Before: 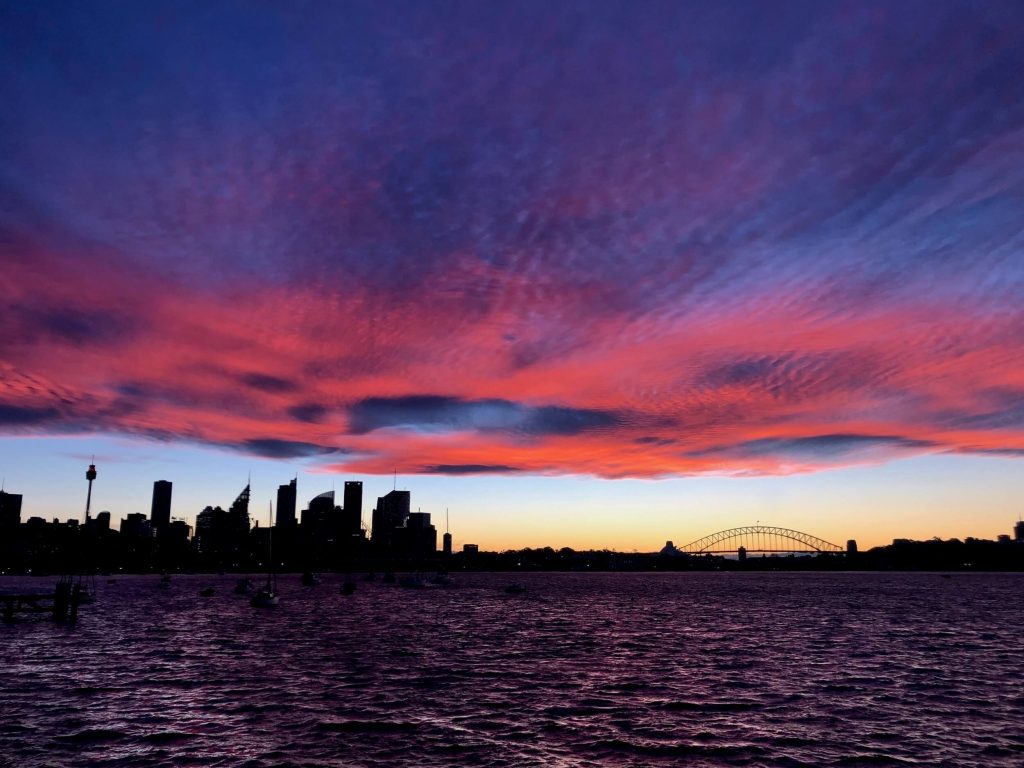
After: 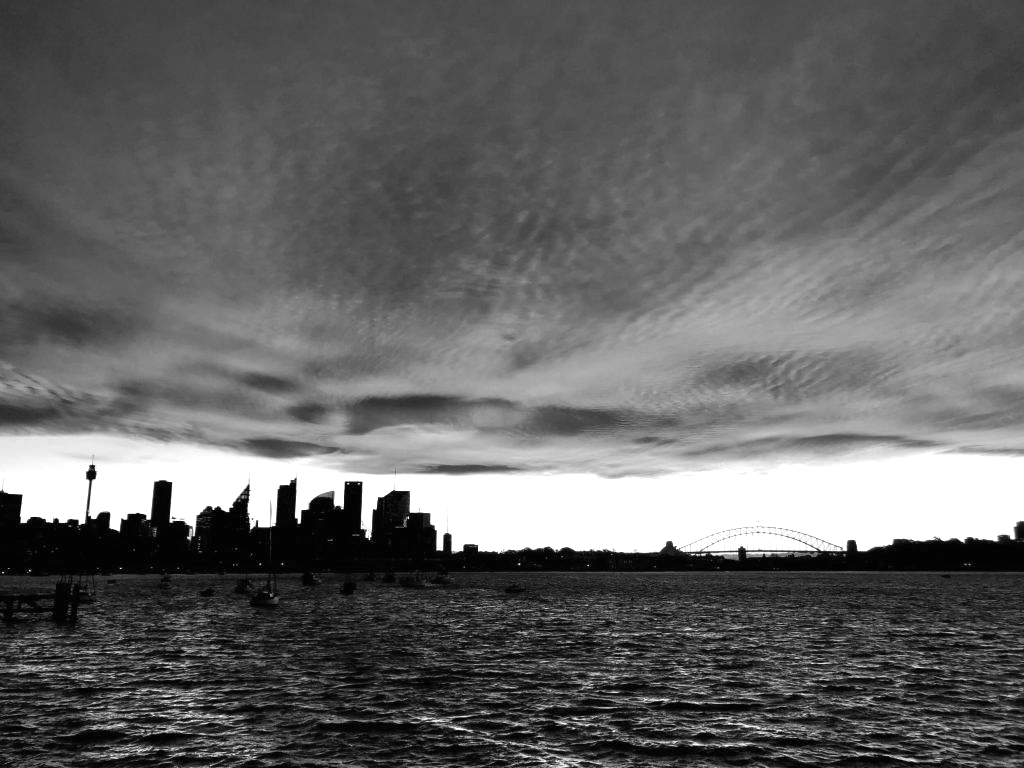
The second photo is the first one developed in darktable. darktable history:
exposure: black level correction 0, exposure 1.5 EV, compensate exposure bias true, compensate highlight preservation false
base curve: curves: ch0 [(0, 0) (0.303, 0.277) (1, 1)]
monochrome: a -92.57, b 58.91
